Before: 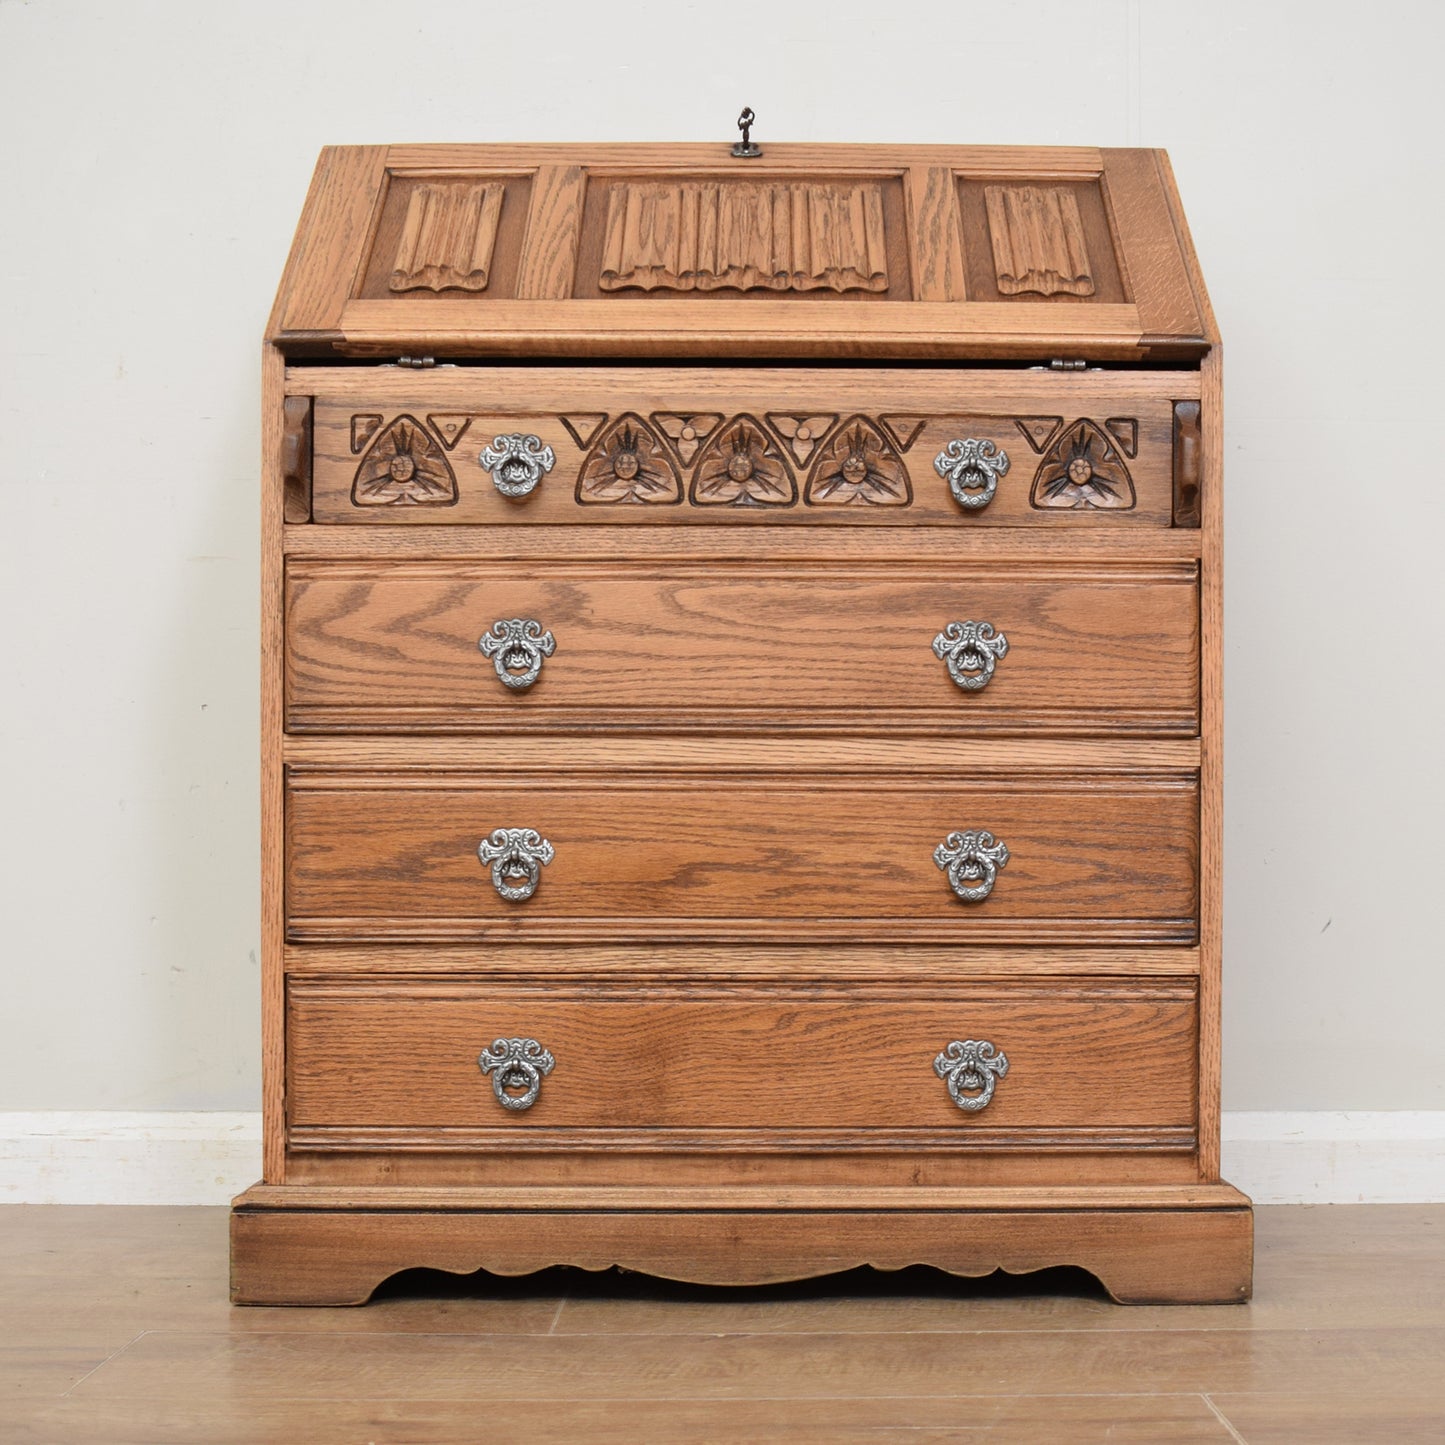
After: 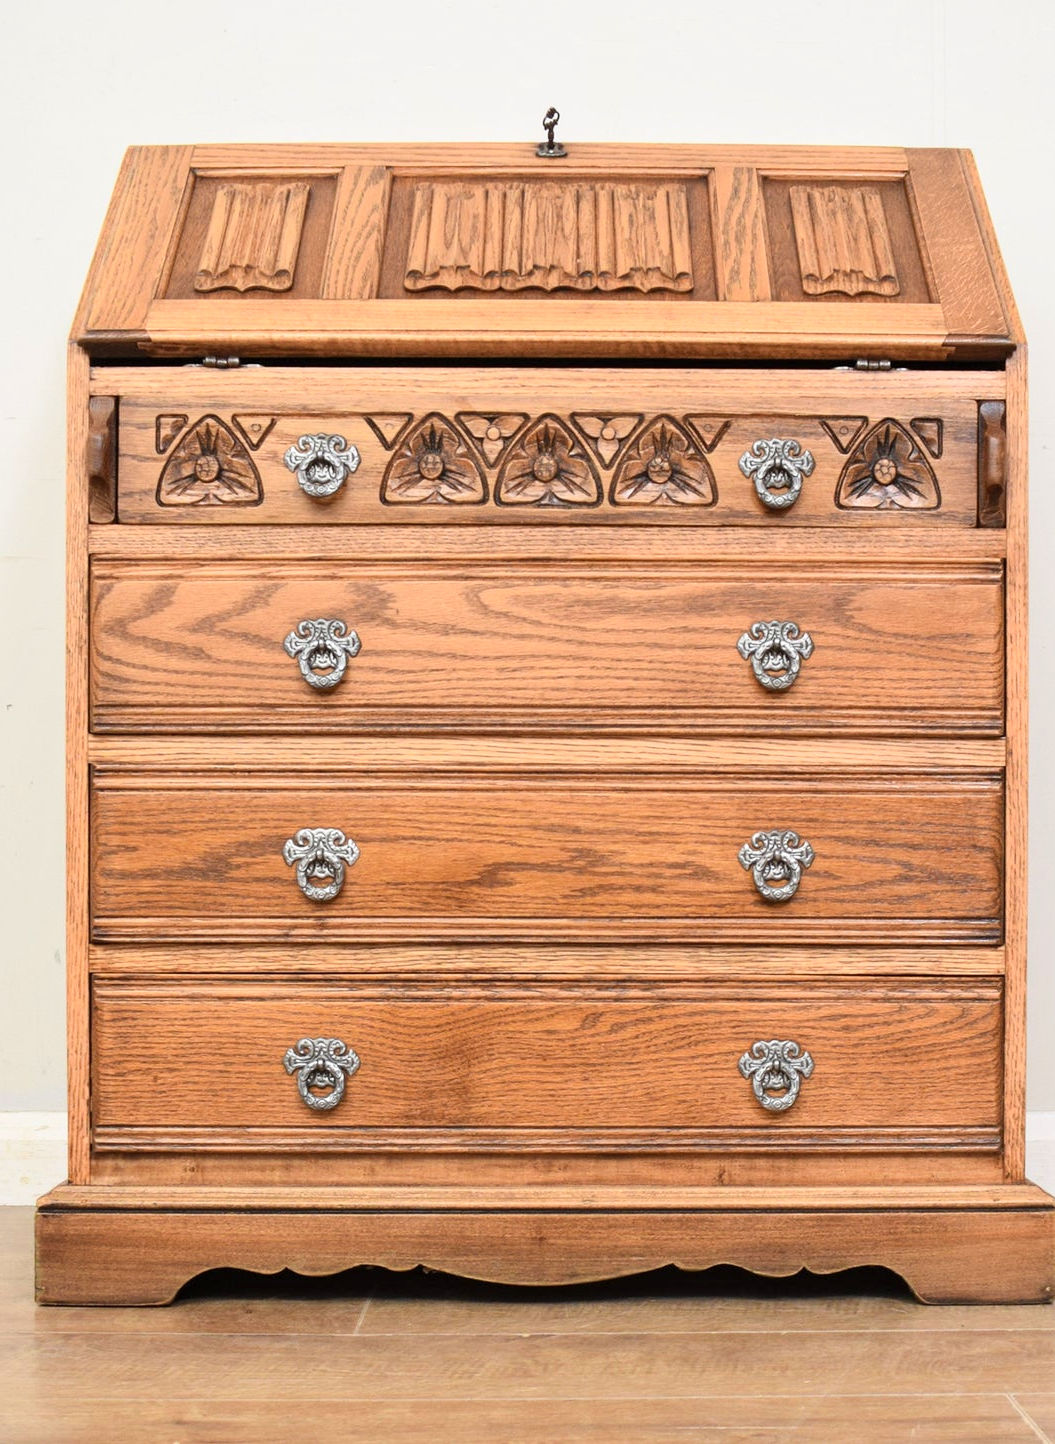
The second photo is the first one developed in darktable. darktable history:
local contrast: highlights 104%, shadows 99%, detail 120%, midtone range 0.2
contrast brightness saturation: contrast 0.199, brightness 0.162, saturation 0.223
crop: left 13.552%, top 0%, right 13.419%
